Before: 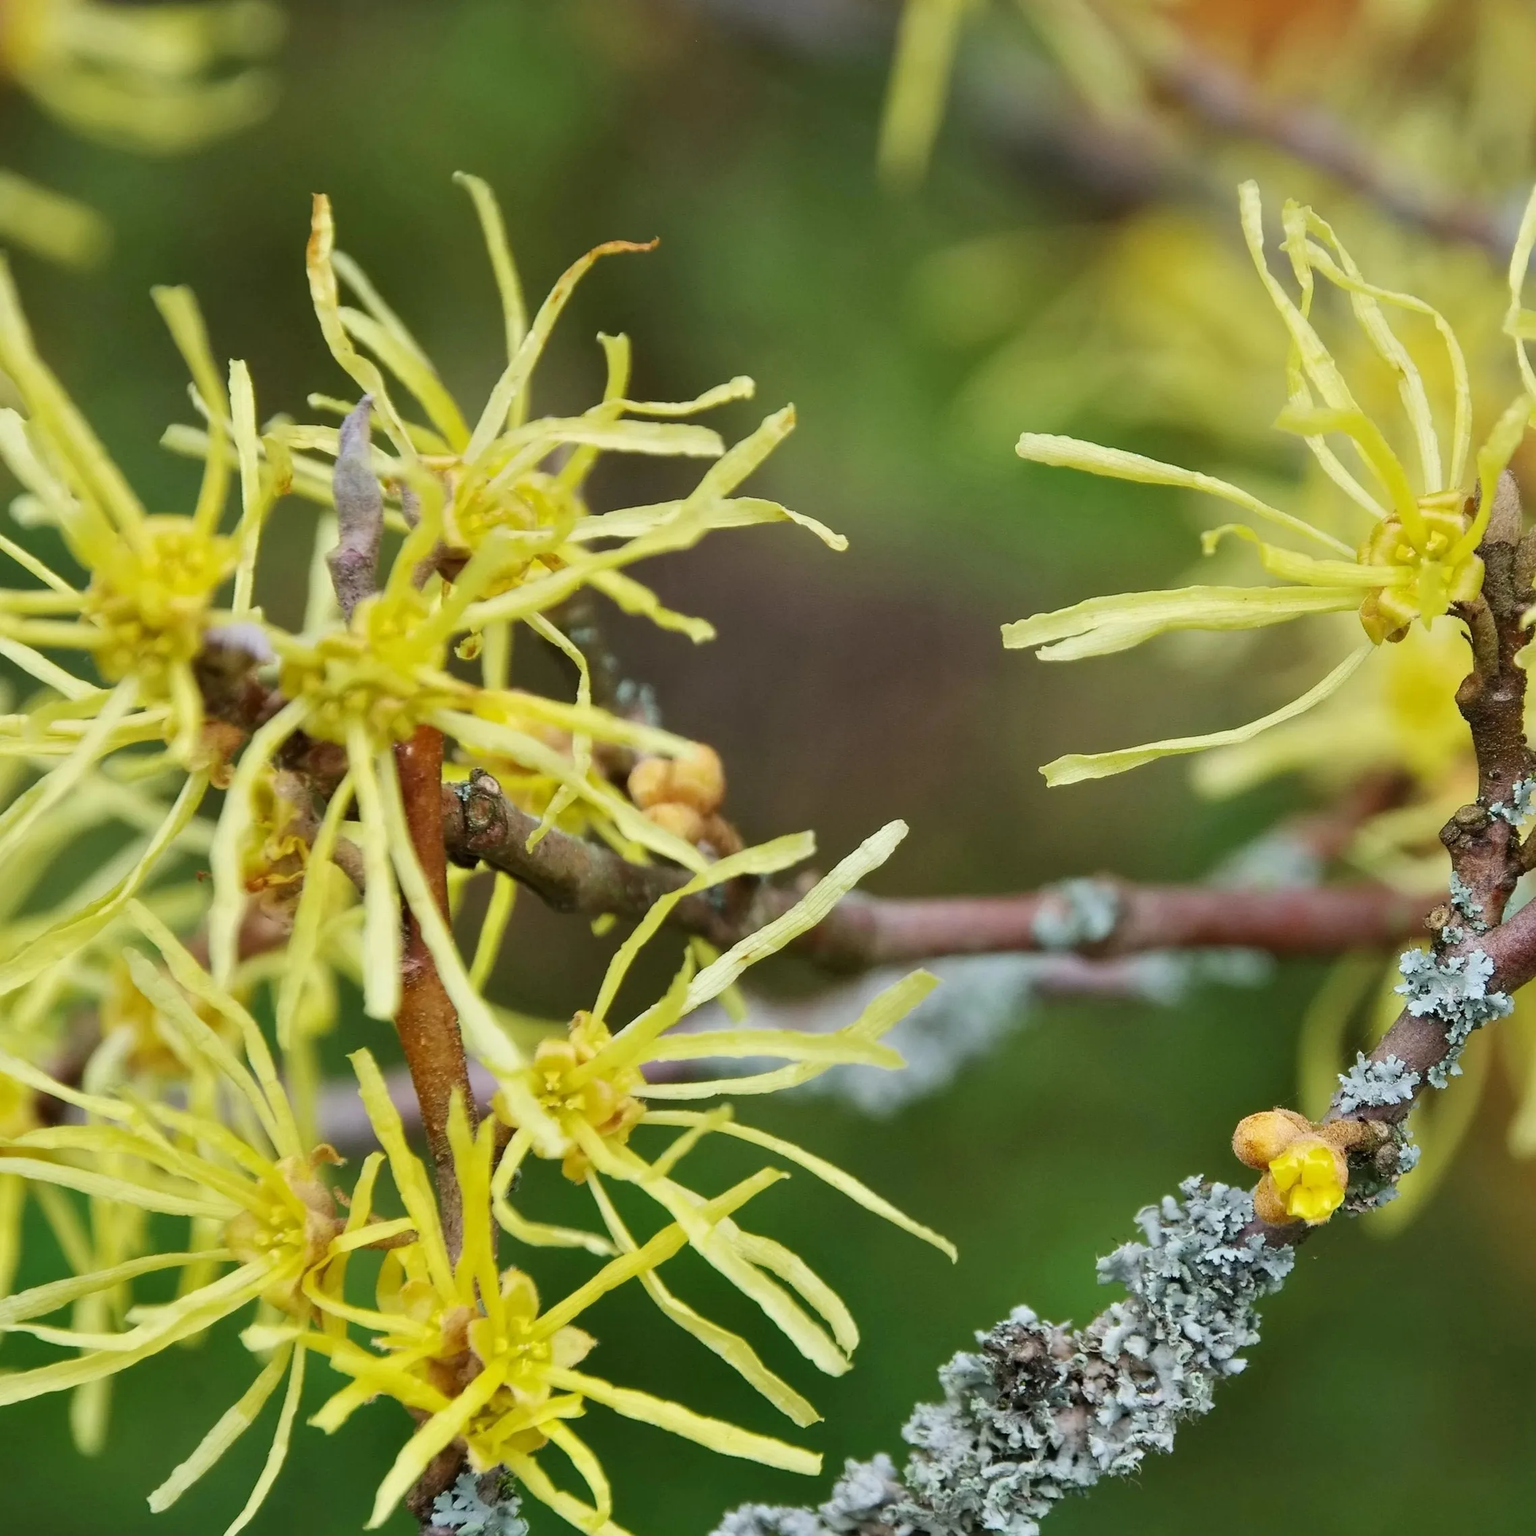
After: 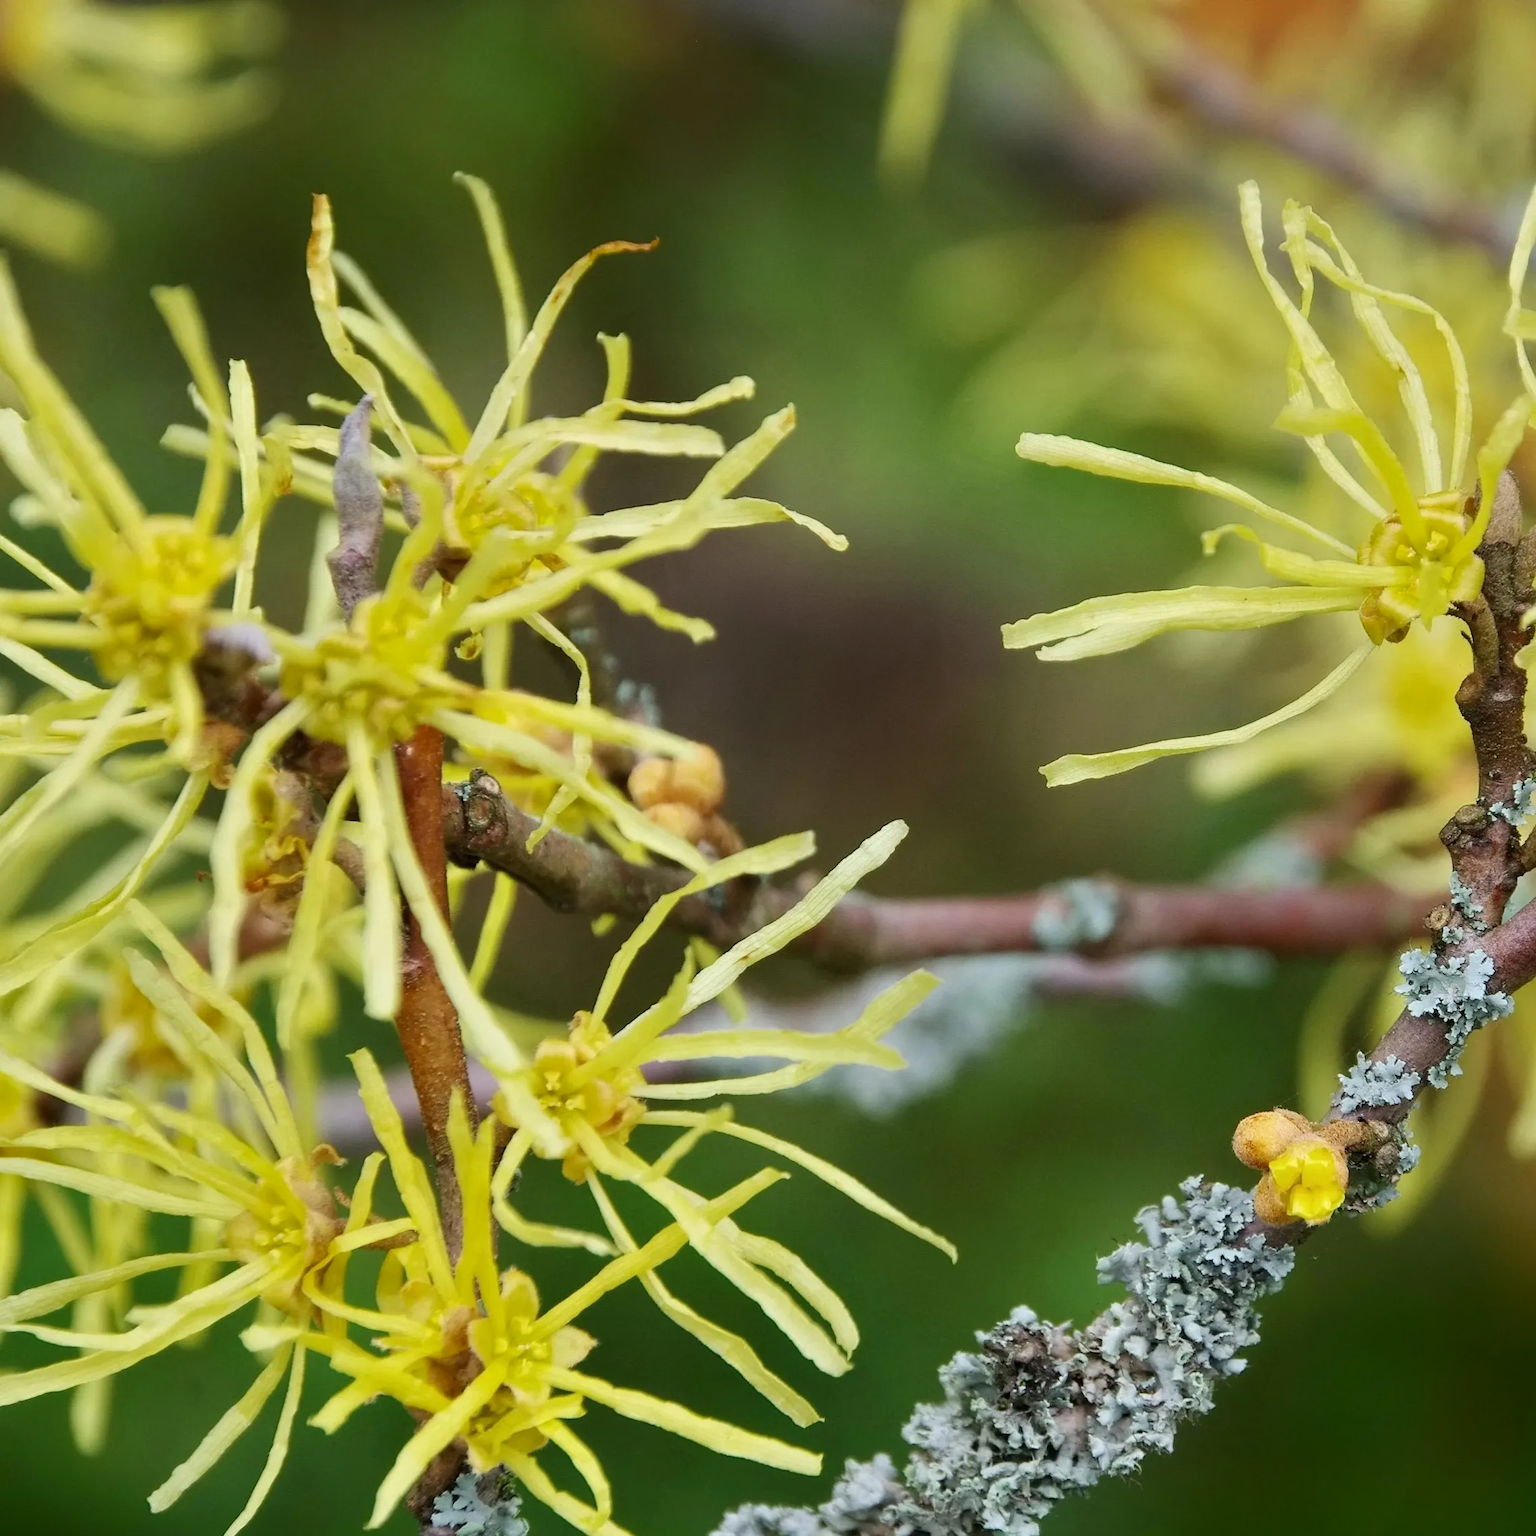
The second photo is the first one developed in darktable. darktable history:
shadows and highlights: shadows -88.53, highlights -35.27, soften with gaussian
color calibration: illuminant same as pipeline (D50), adaptation none (bypass), x 0.331, y 0.334, temperature 5020.89 K
